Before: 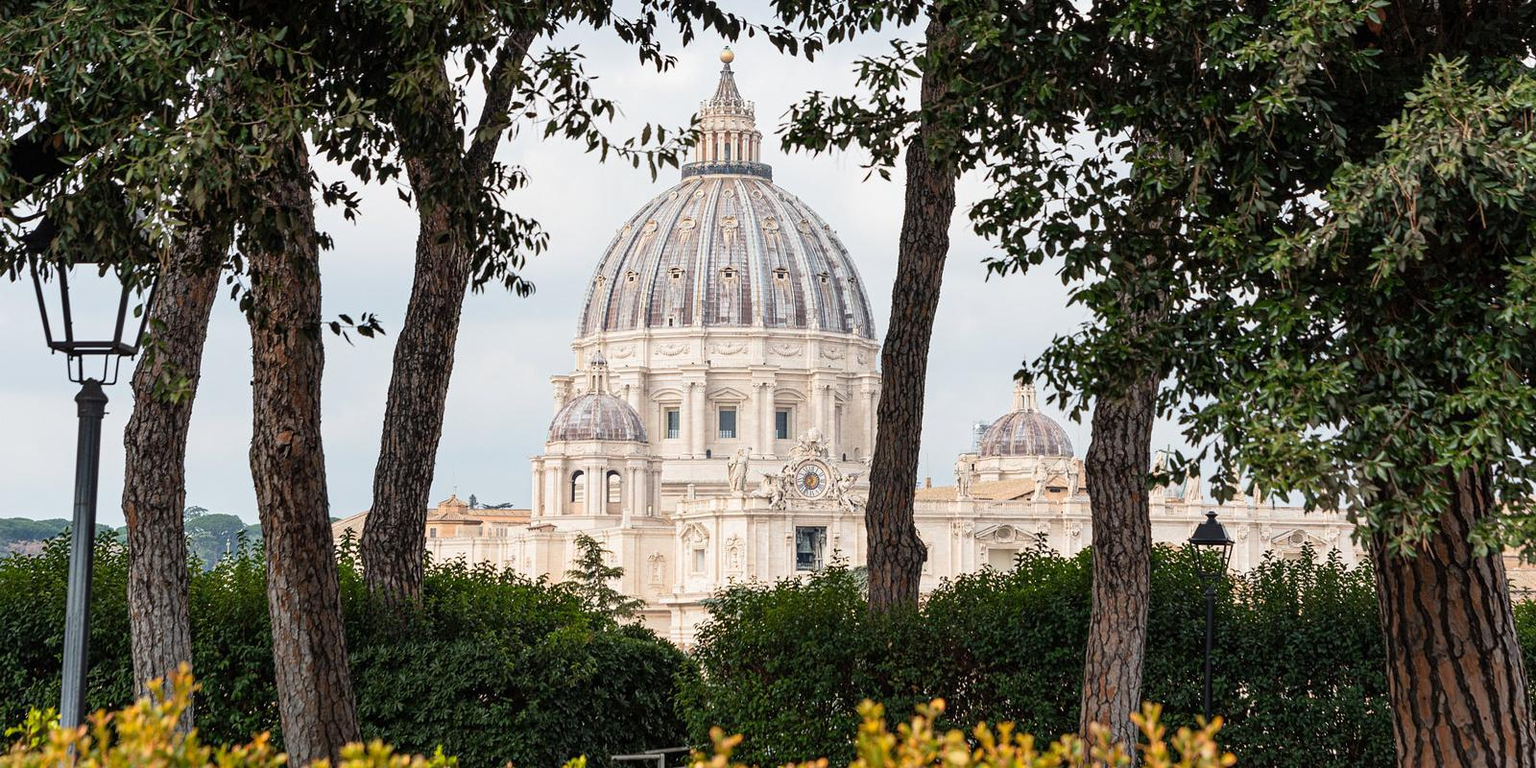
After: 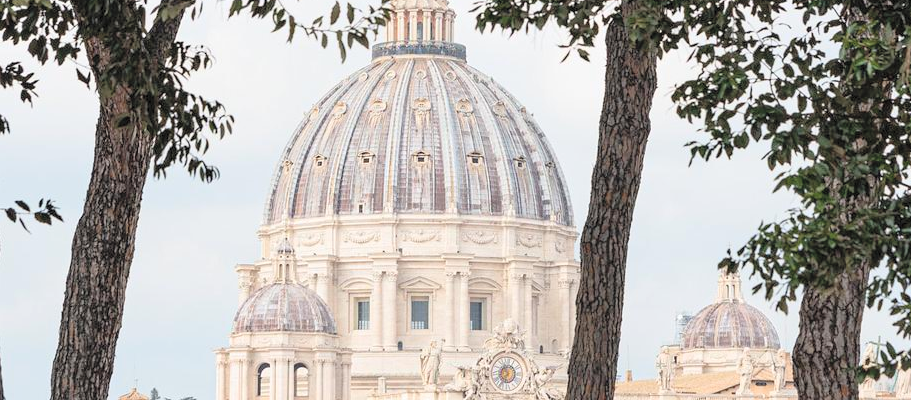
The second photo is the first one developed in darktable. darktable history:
contrast brightness saturation: brightness 0.283
crop: left 21.134%, top 15.908%, right 21.911%, bottom 33.978%
